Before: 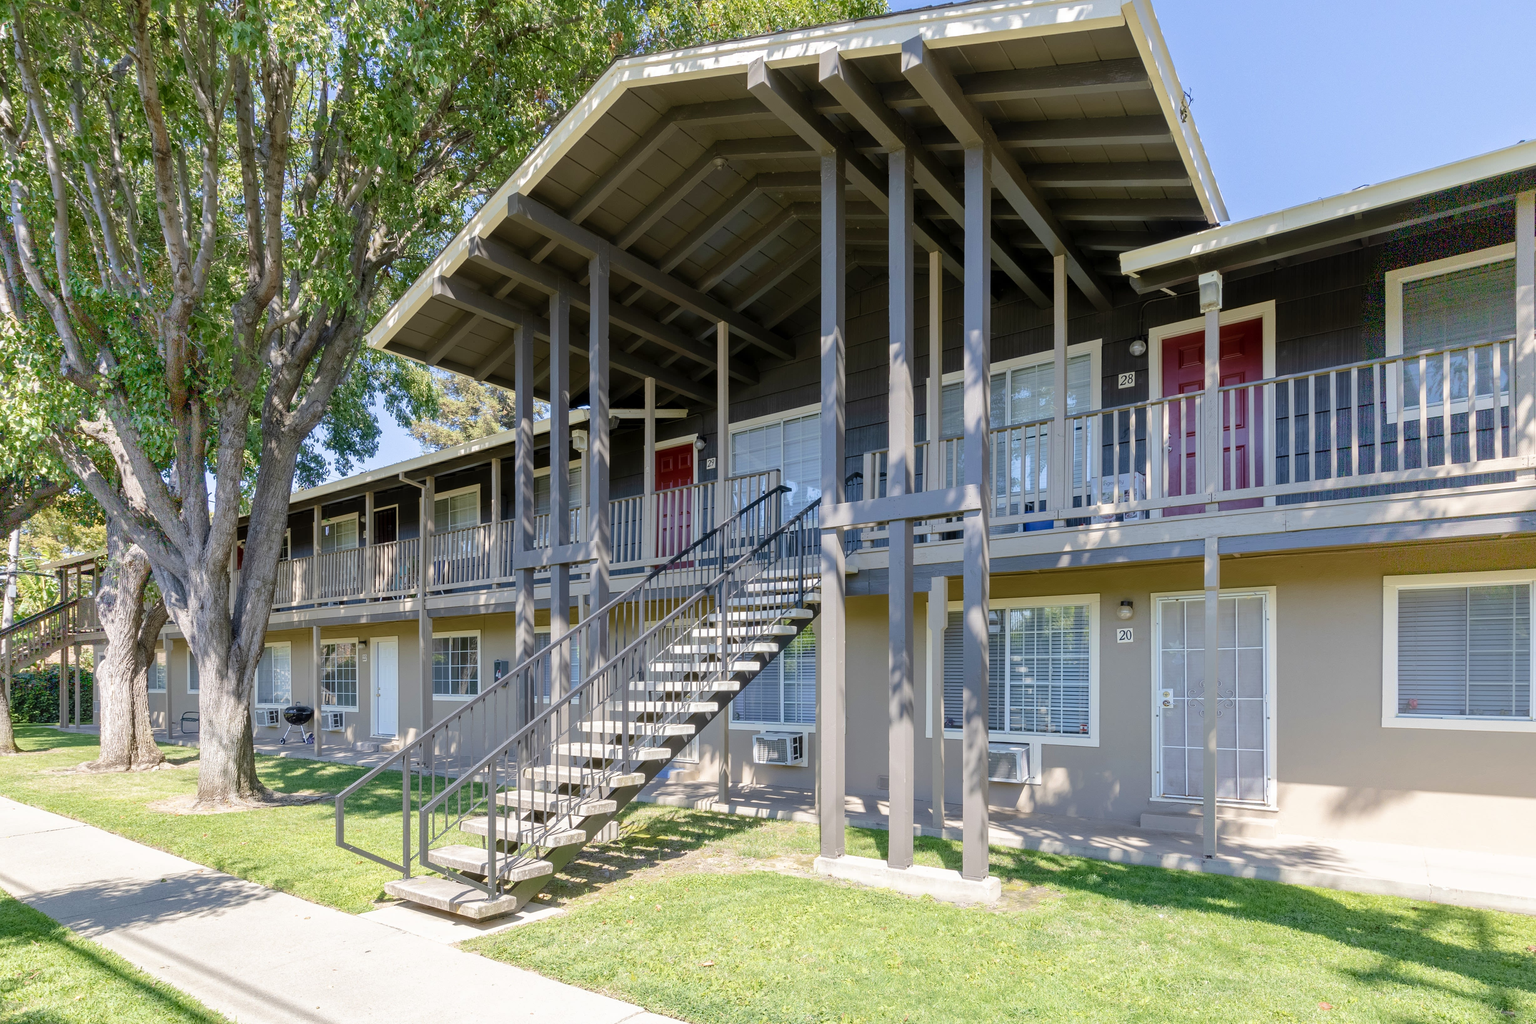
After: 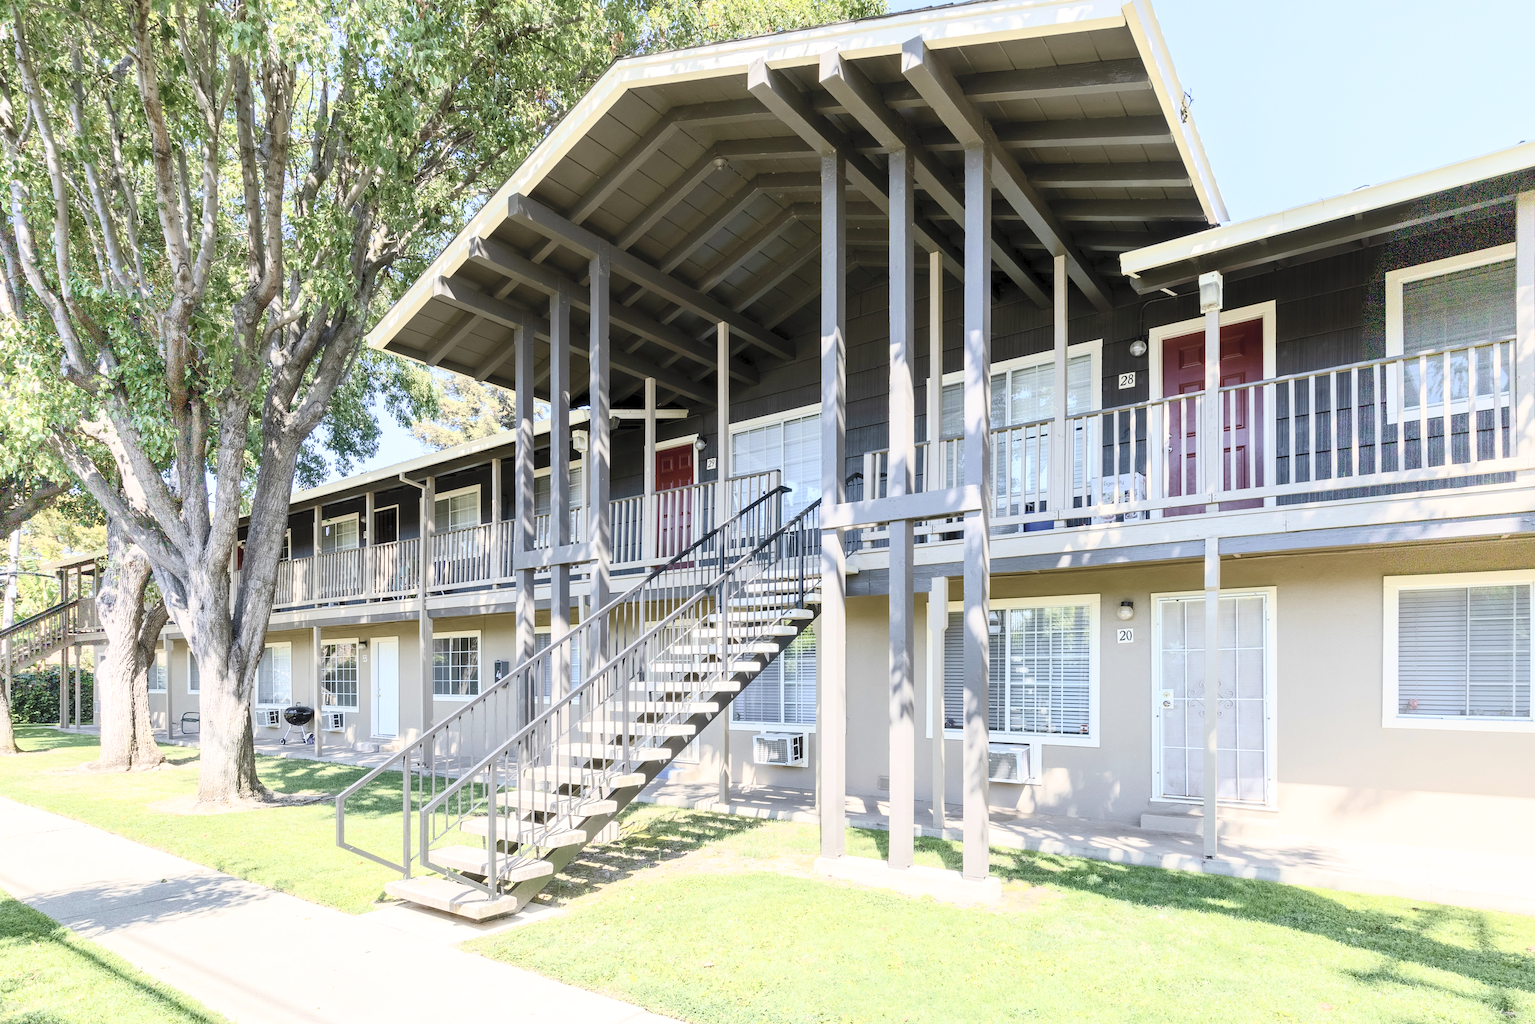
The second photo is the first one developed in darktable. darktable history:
contrast brightness saturation: contrast 0.445, brightness 0.565, saturation -0.201
